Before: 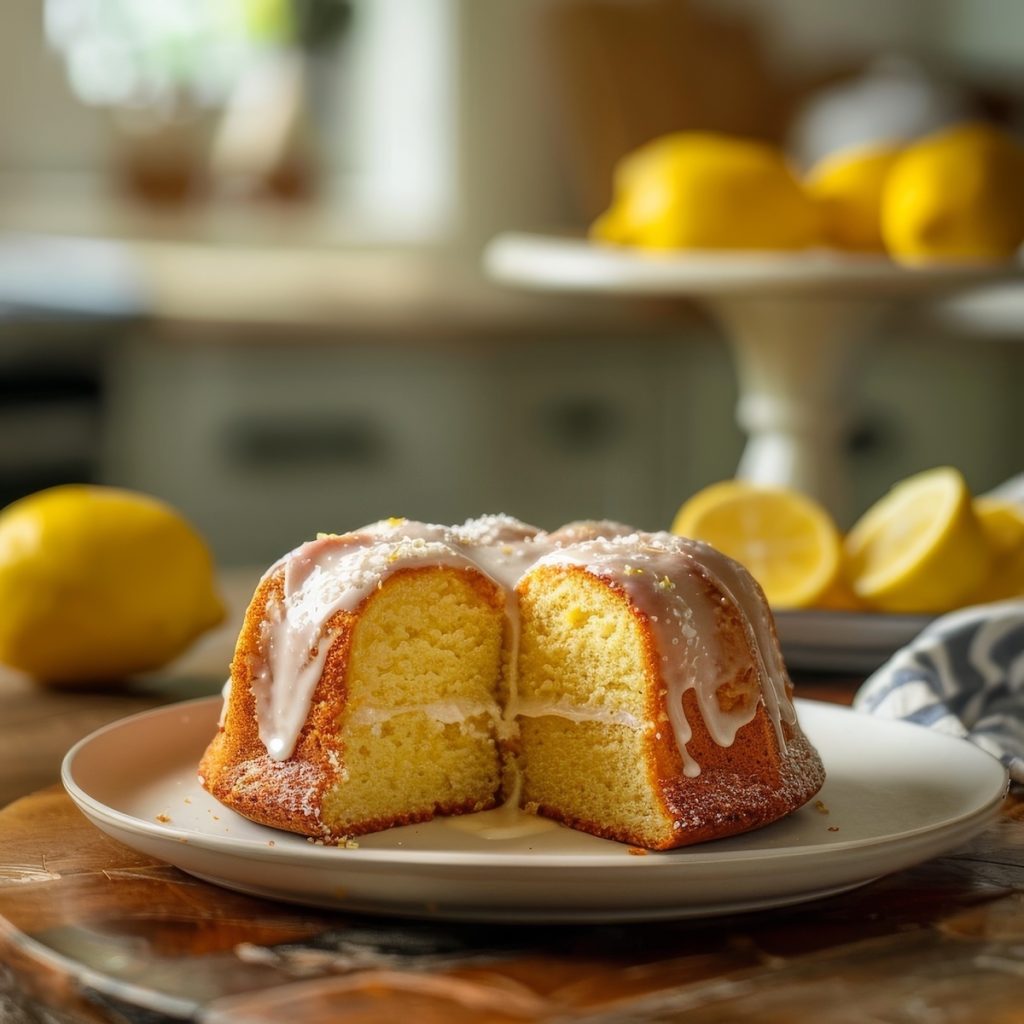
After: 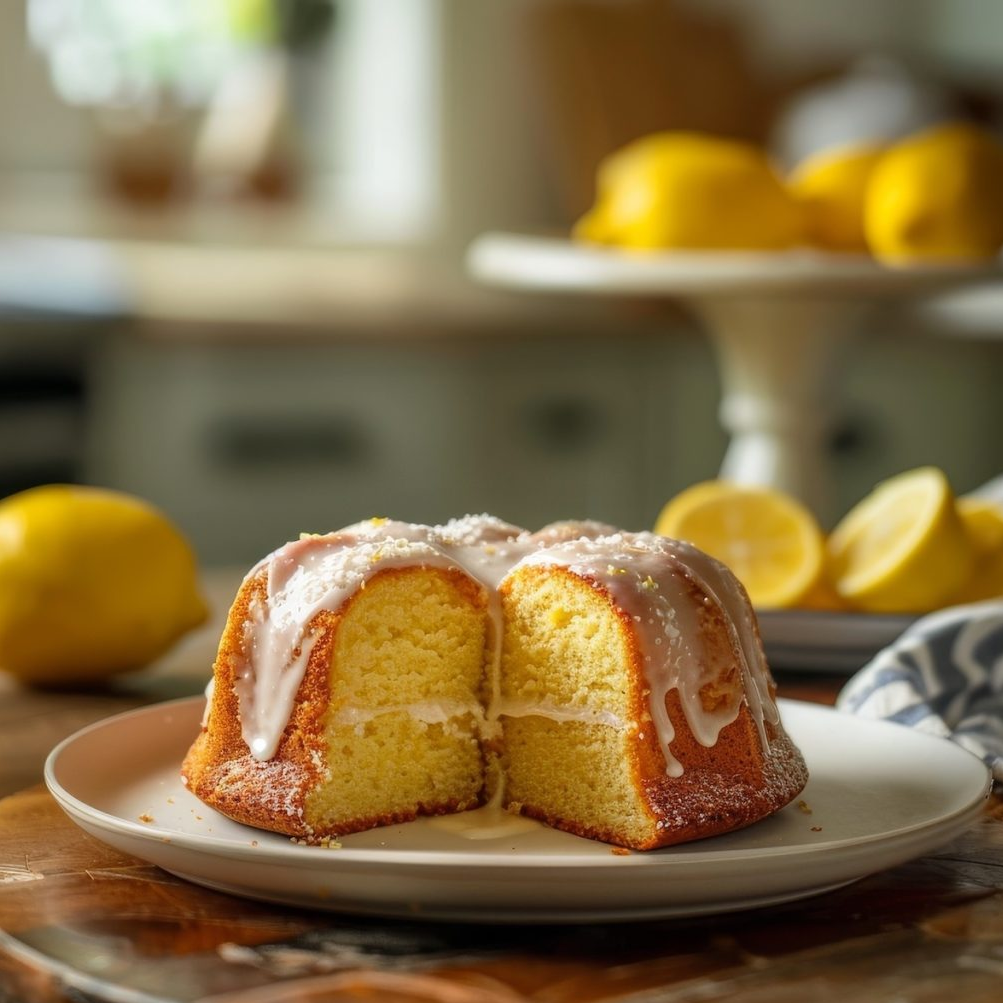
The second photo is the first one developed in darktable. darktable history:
crop: left 1.717%, right 0.275%, bottom 2.049%
